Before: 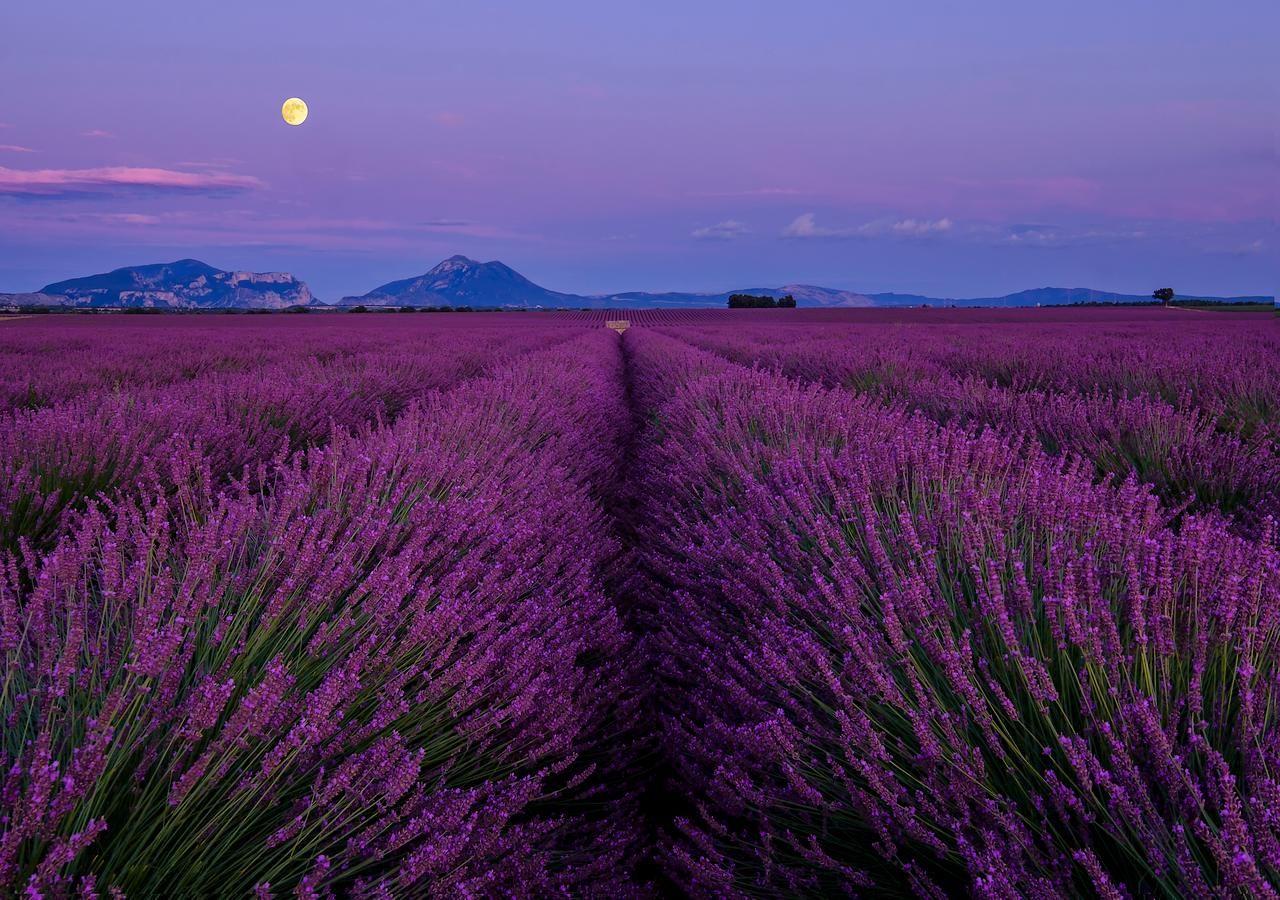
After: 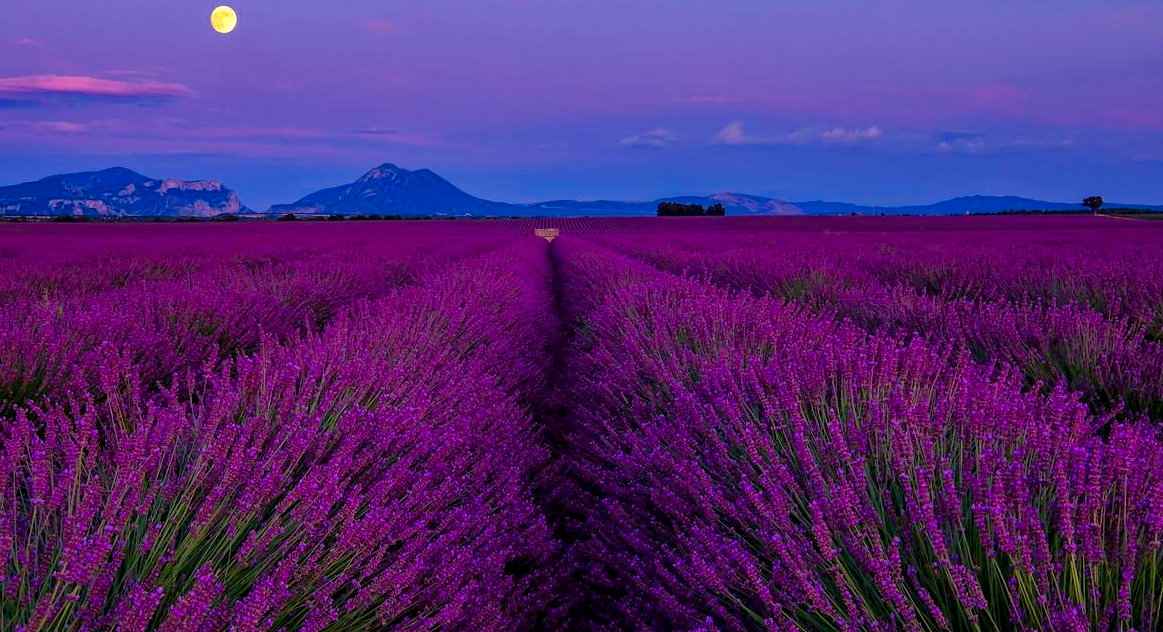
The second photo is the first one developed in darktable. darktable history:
local contrast: on, module defaults
color zones: curves: ch0 [(0, 0.613) (0.01, 0.613) (0.245, 0.448) (0.498, 0.529) (0.642, 0.665) (0.879, 0.777) (0.99, 0.613)]; ch1 [(0, 0) (0.143, 0) (0.286, 0) (0.429, 0) (0.571, 0) (0.714, 0) (0.857, 0)], mix -138.01%
crop: left 5.596%, top 10.314%, right 3.534%, bottom 19.395%
